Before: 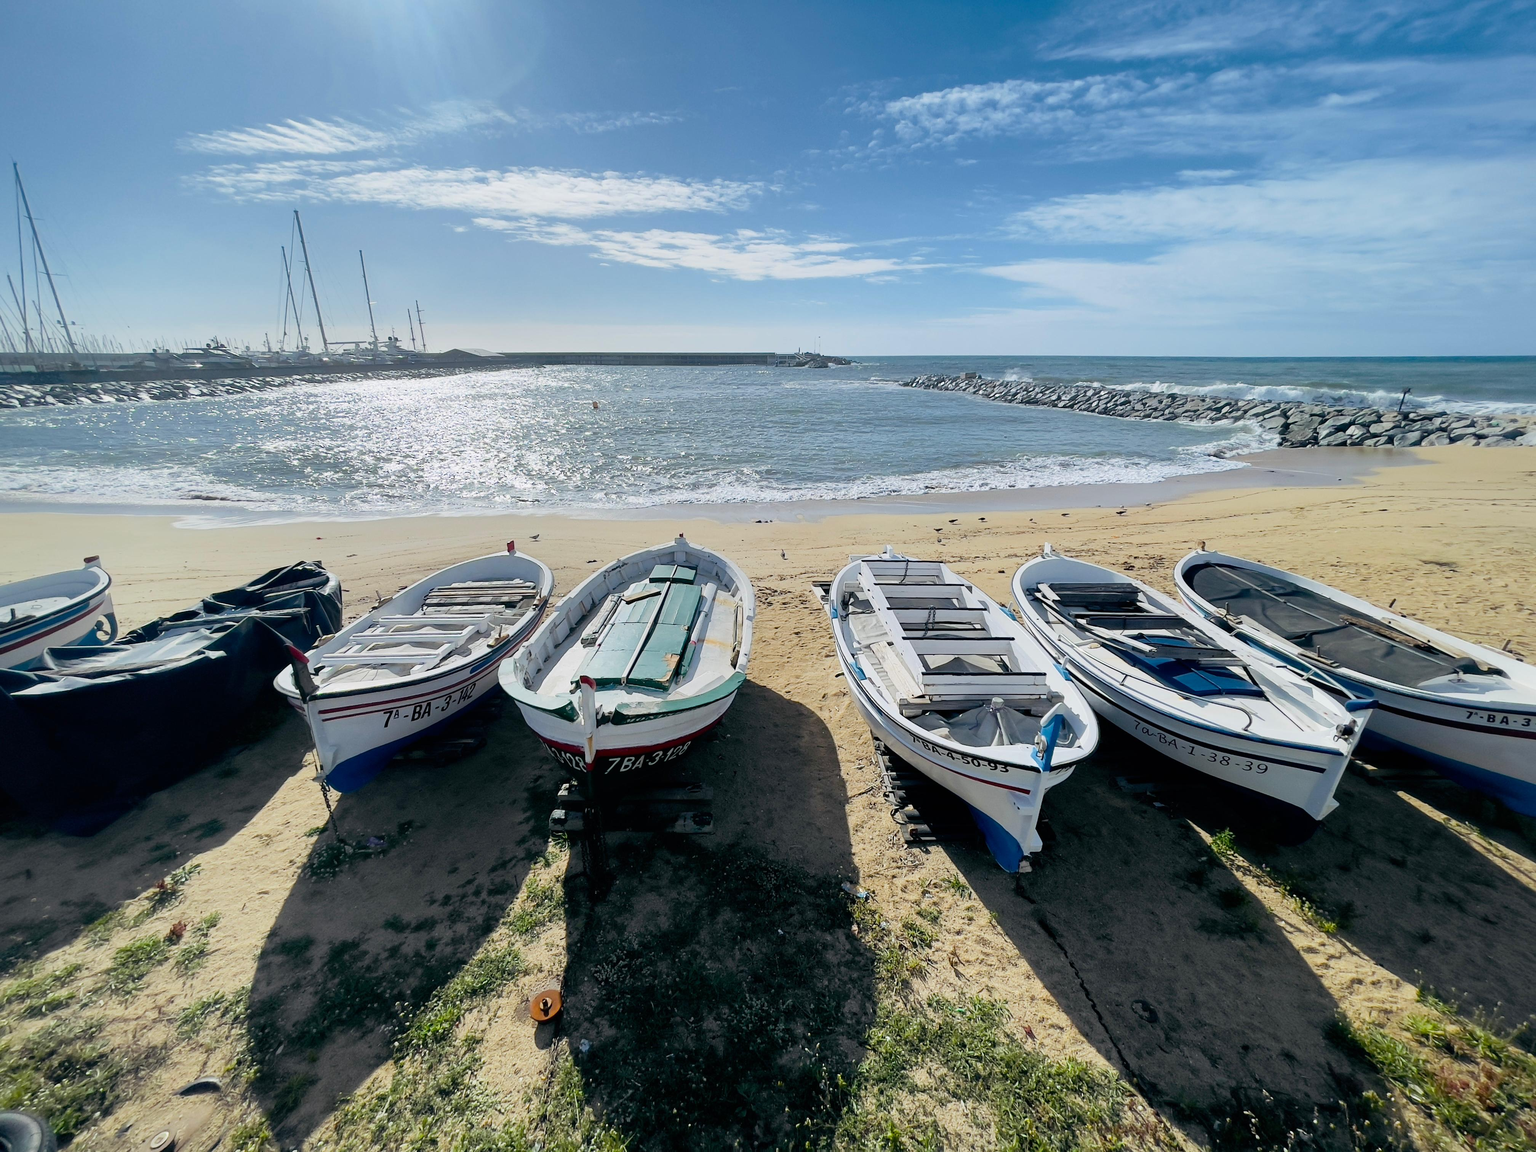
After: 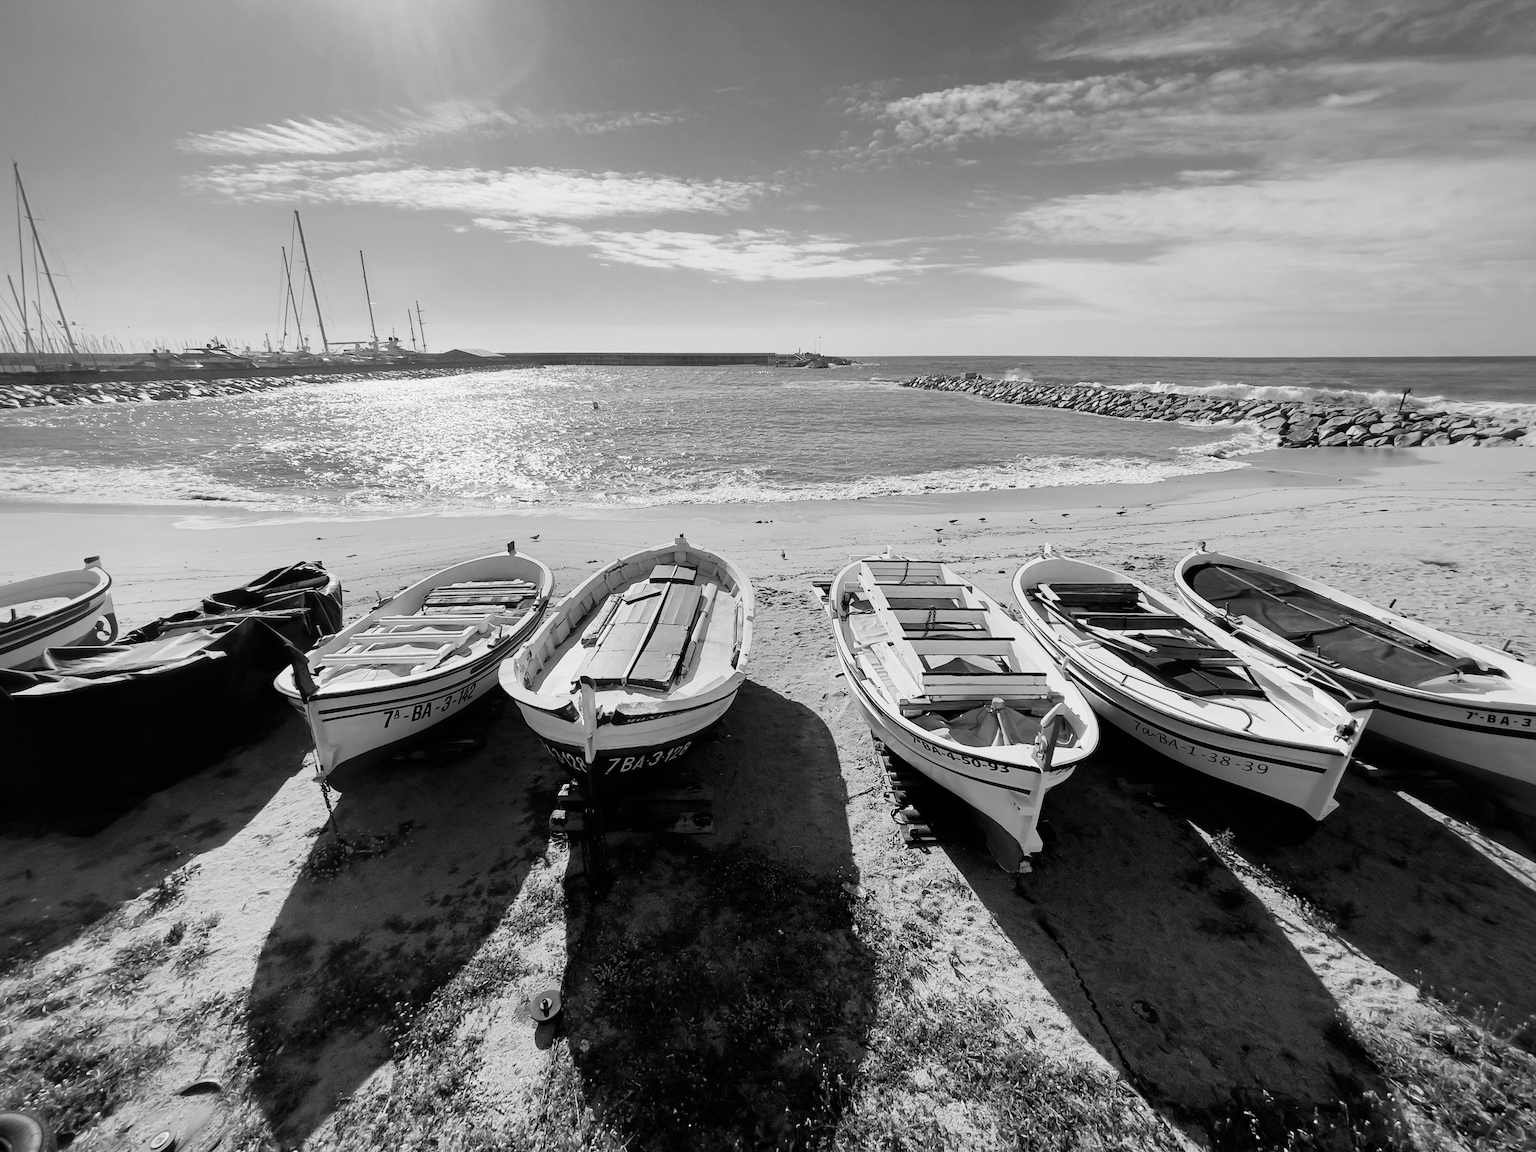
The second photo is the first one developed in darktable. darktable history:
contrast brightness saturation: contrast 0.15, brightness -0.01, saturation 0.1
white balance: red 0.988, blue 1.017
monochrome: size 1
